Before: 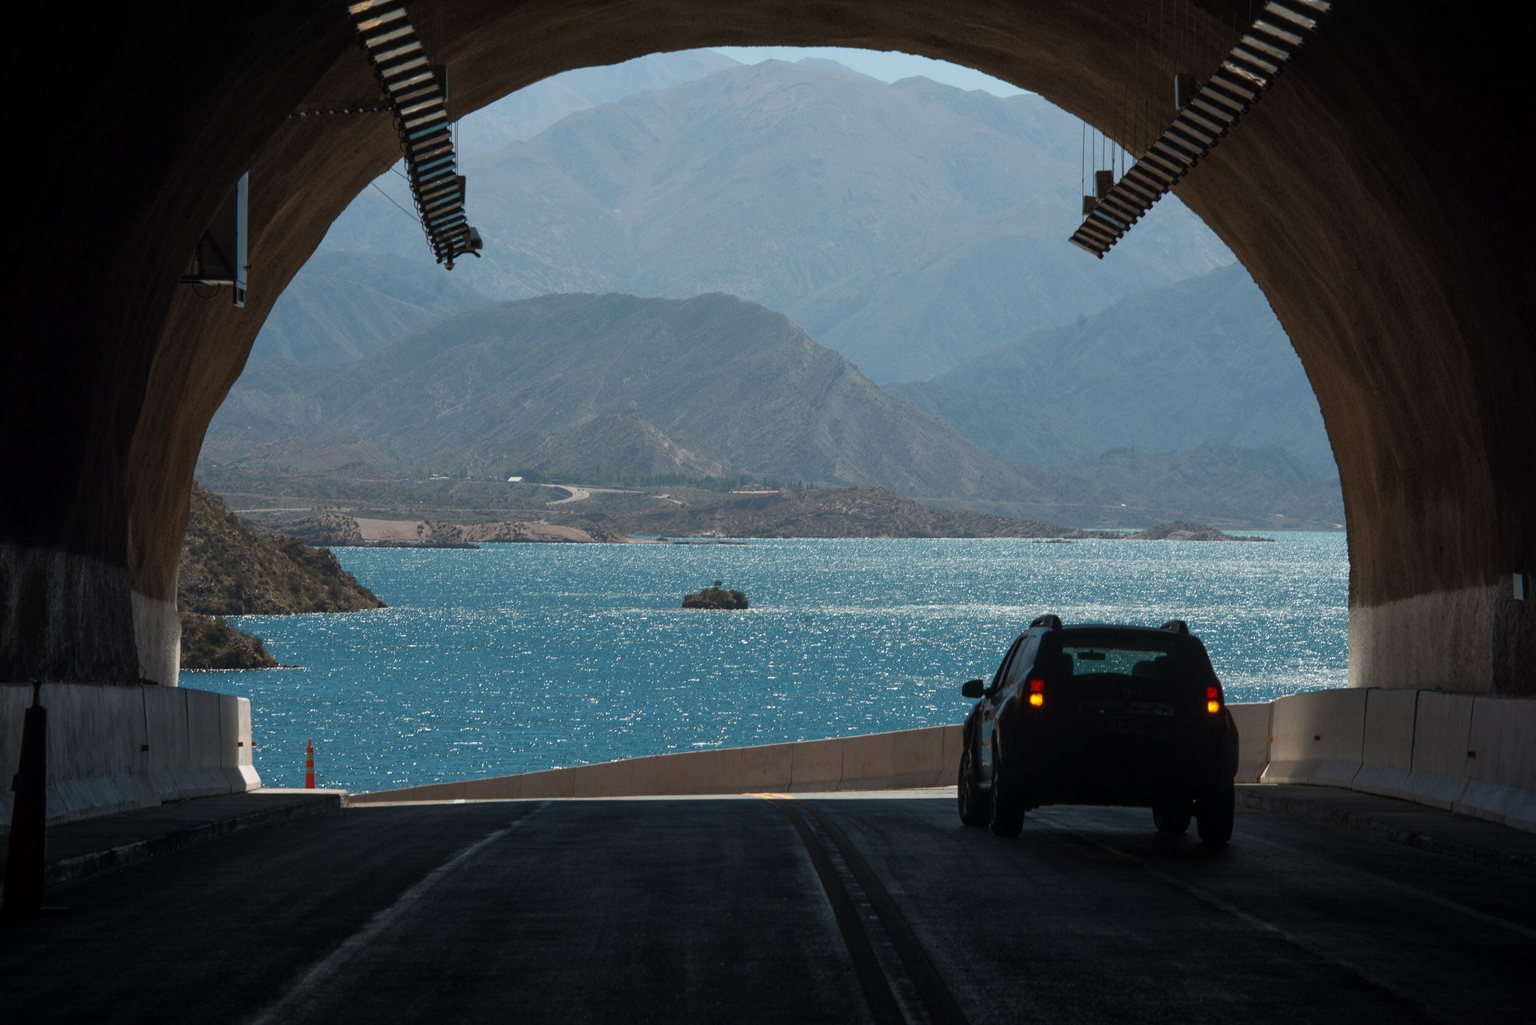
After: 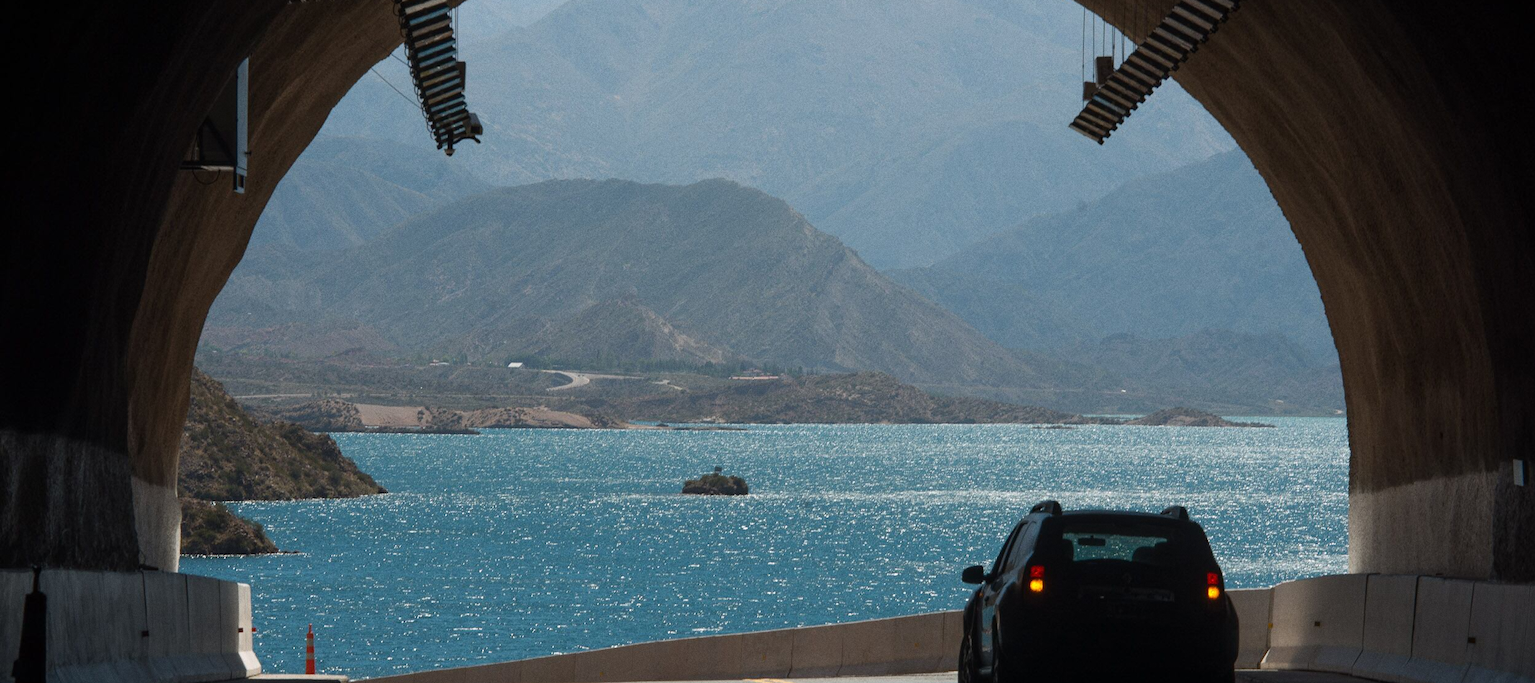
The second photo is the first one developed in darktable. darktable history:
crop: top 11.166%, bottom 22.168%
grain: coarseness 3.21 ISO
